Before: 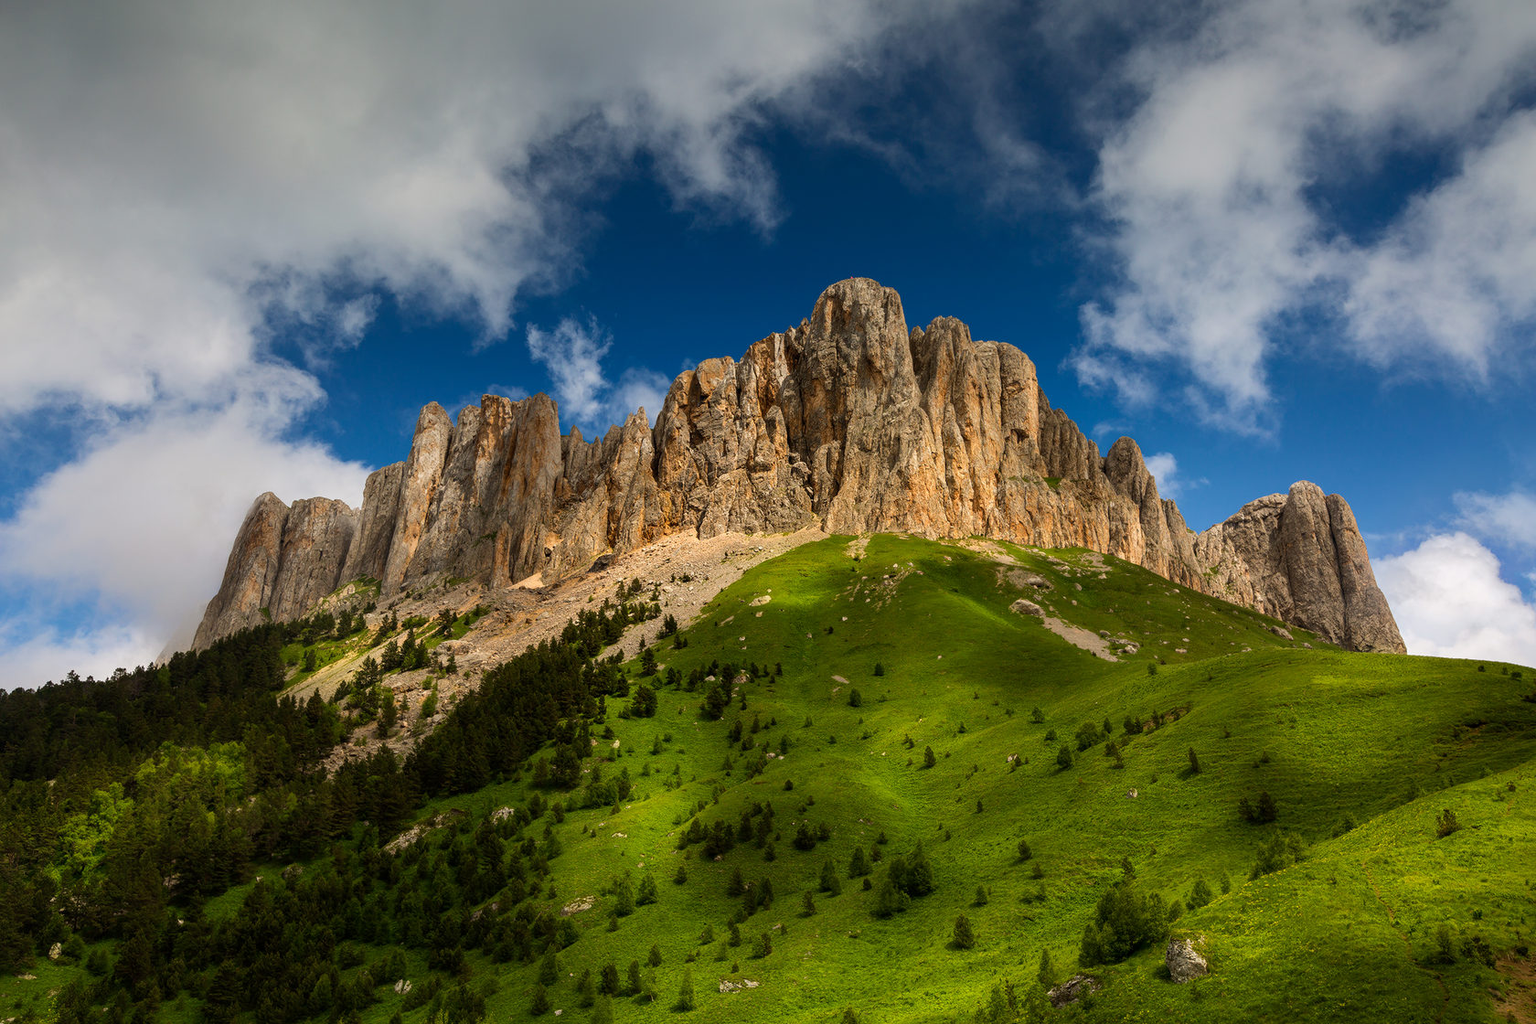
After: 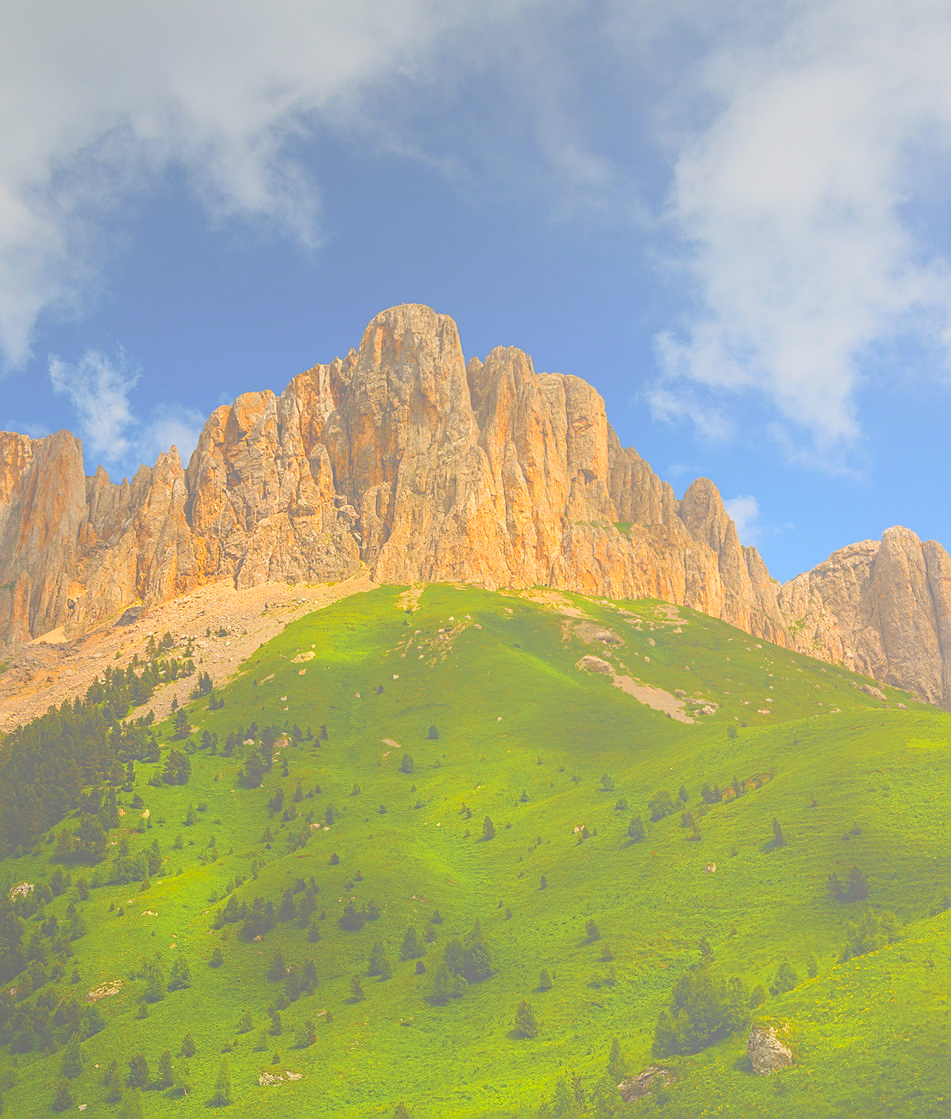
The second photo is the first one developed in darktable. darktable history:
crop: left 31.458%, top 0%, right 11.876%
sharpen: on, module defaults
color zones: curves: ch0 [(0.224, 0.526) (0.75, 0.5)]; ch1 [(0.055, 0.526) (0.224, 0.761) (0.377, 0.526) (0.75, 0.5)]
bloom: size 70%, threshold 25%, strength 70%
exposure: exposure -0.492 EV, compensate highlight preservation false
